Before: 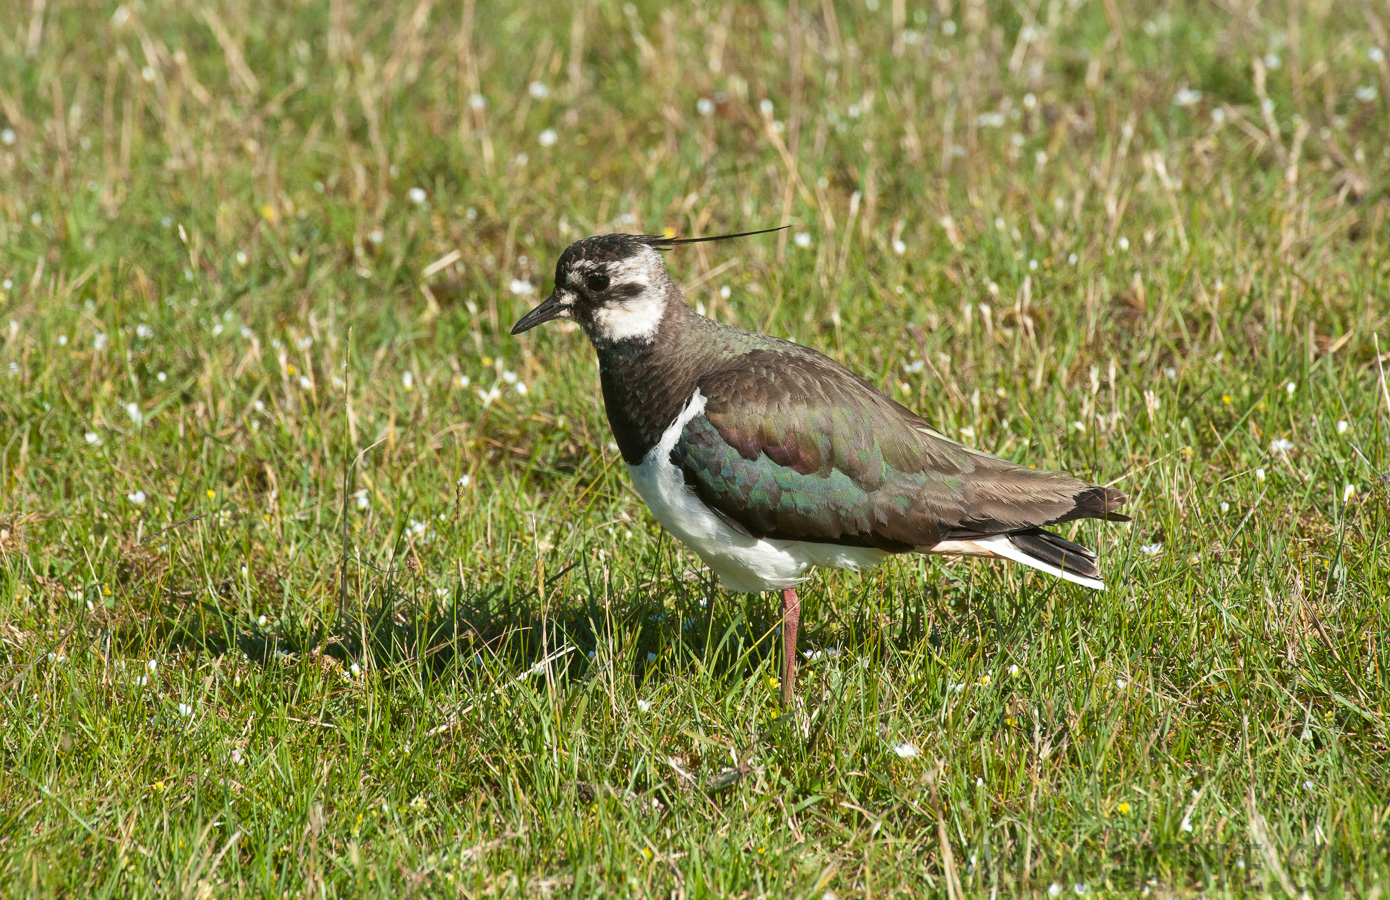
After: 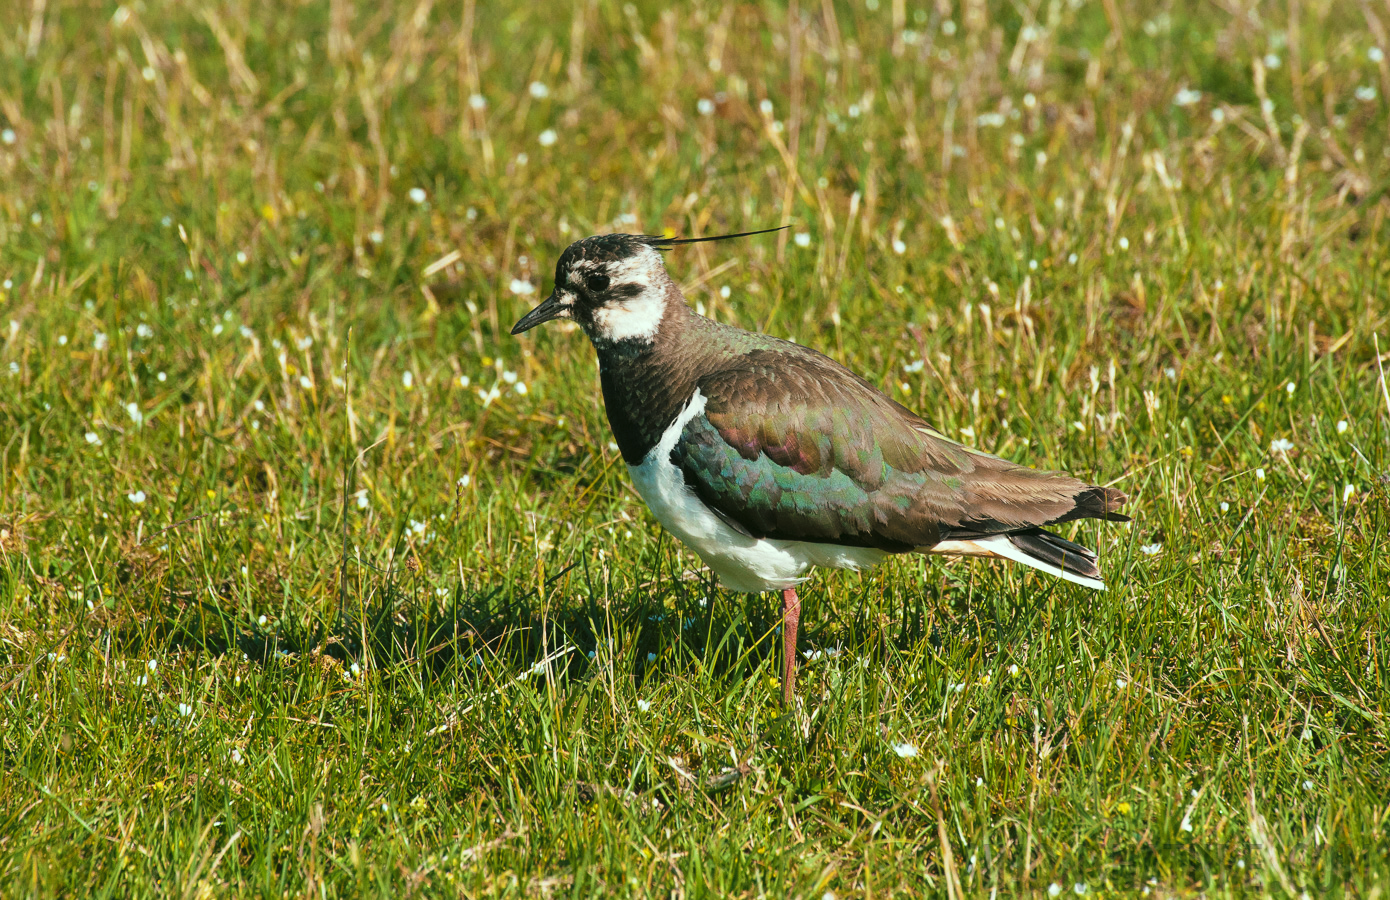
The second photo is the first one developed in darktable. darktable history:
tone curve: curves: ch0 [(0, 0) (0.003, 0.008) (0.011, 0.017) (0.025, 0.027) (0.044, 0.043) (0.069, 0.059) (0.1, 0.086) (0.136, 0.112) (0.177, 0.152) (0.224, 0.203) (0.277, 0.277) (0.335, 0.346) (0.399, 0.439) (0.468, 0.527) (0.543, 0.613) (0.623, 0.693) (0.709, 0.787) (0.801, 0.863) (0.898, 0.927) (1, 1)], preserve colors none
color look up table: target L [90.76, 91.54, 84.48, 64.41, 61.15, 62.06, 46.58, 50.46, 41.14, 37.14, 30.77, 22.59, 200.5, 80.21, 87.22, 64.46, 61.16, 56.28, 57.44, 53.61, 50.04, 47.13, 38.75, 29.64, 19.69, 85.12, 78.19, 85, 77.71, 68.11, 71.57, 54.17, 64.49, 50.17, 43.73, 33.06, 45.76, 28.21, 19.4, 11.99, 92.8, 86.2, 71.36, 71.8, 54.32, 57.09, 53.49, 42.17, 4.532], target a [-34.89, -36.2, -67.82, -59.13, -29.26, -45.58, -39.02, -12.61, -11.16, -30.2, -8.703, -22.9, 0, -0.92, -1.229, 0.256, 36.75, 50.42, 17.18, 27.94, 69.46, 61.39, 54.01, 39.26, 12.28, -10.8, 18.62, 12.26, 28.01, 40.84, 5.946, 22.51, -7.993, 45.58, 4.709, -4.474, 19.01, 31.33, 4.958, -3.908, -48.21, -51.43, -39, -21.22, -38.96, -19.29, -20.64, -16.72, -7.959], target b [70.98, 88.15, 38.02, 56.92, 55.74, 25.99, 39.96, 25.49, 37.7, 23.17, 31.05, 14.4, 0, 68.53, 3.839, 60.42, 29.57, 18.67, 9.346, 51.27, 24.68, 42.48, 12.12, 31.63, 26.1, -17.92, -3.169, -19.7, -28.08, -12.95, -35.15, -16.52, -46.78, -31.3, -57.48, 0.334, -61.52, -8.828, -30.06, -19.73, -8.967, 3.457, -17.85, -34.69, 4.26, -23.61, -3.183, -15.36, 0.671], num patches 49
